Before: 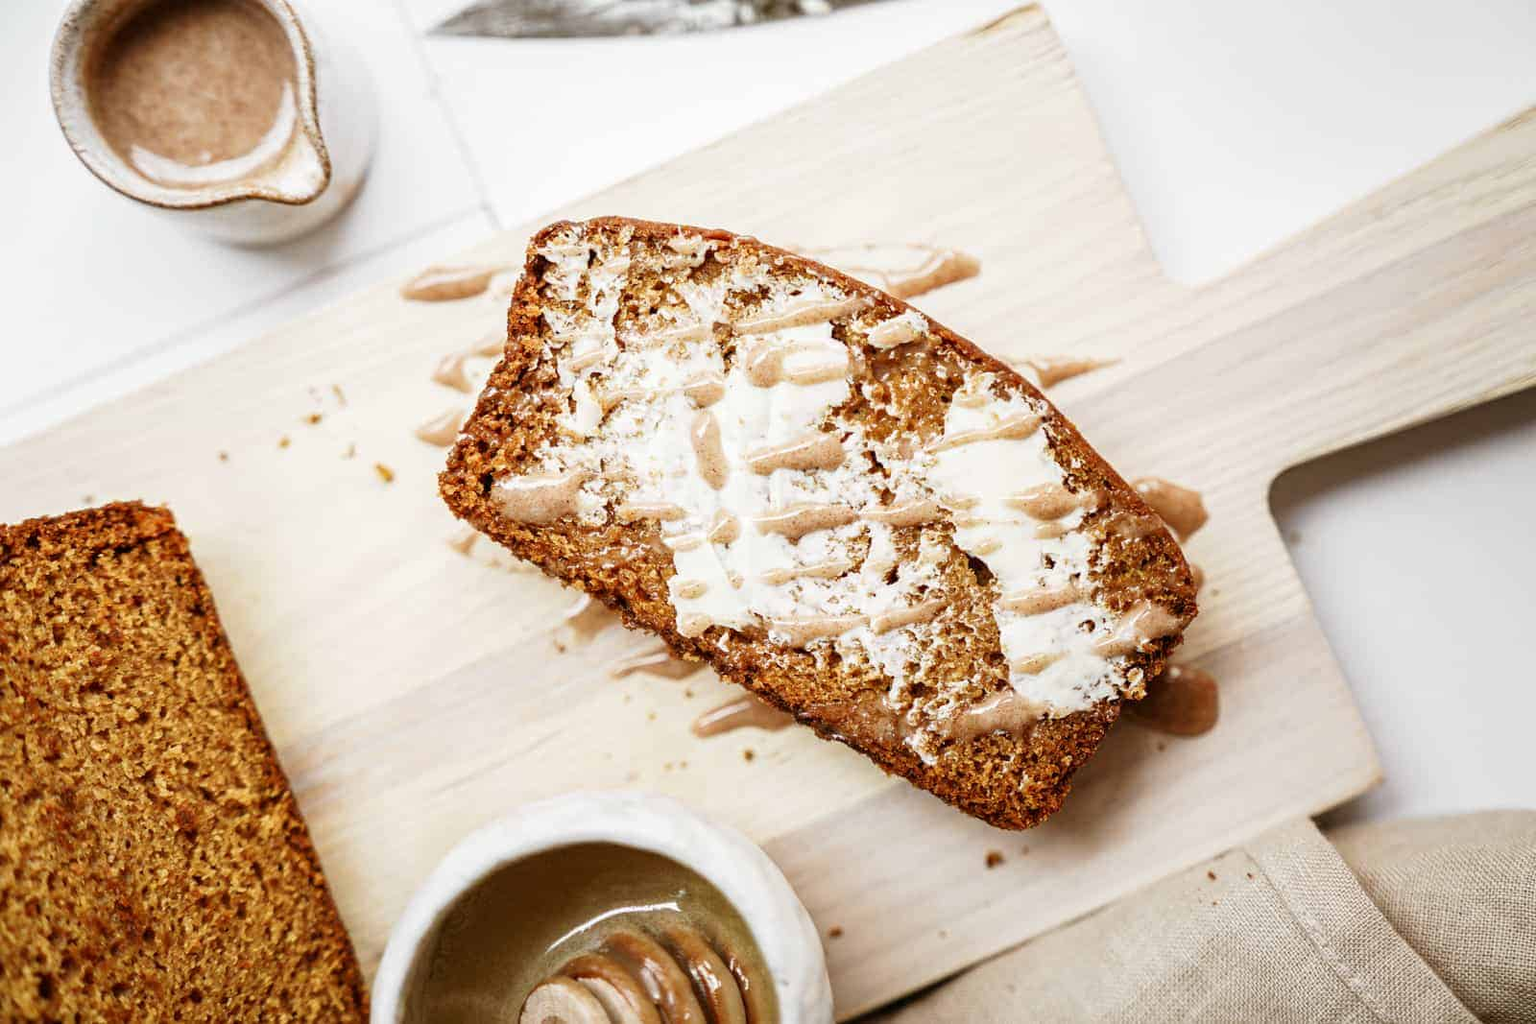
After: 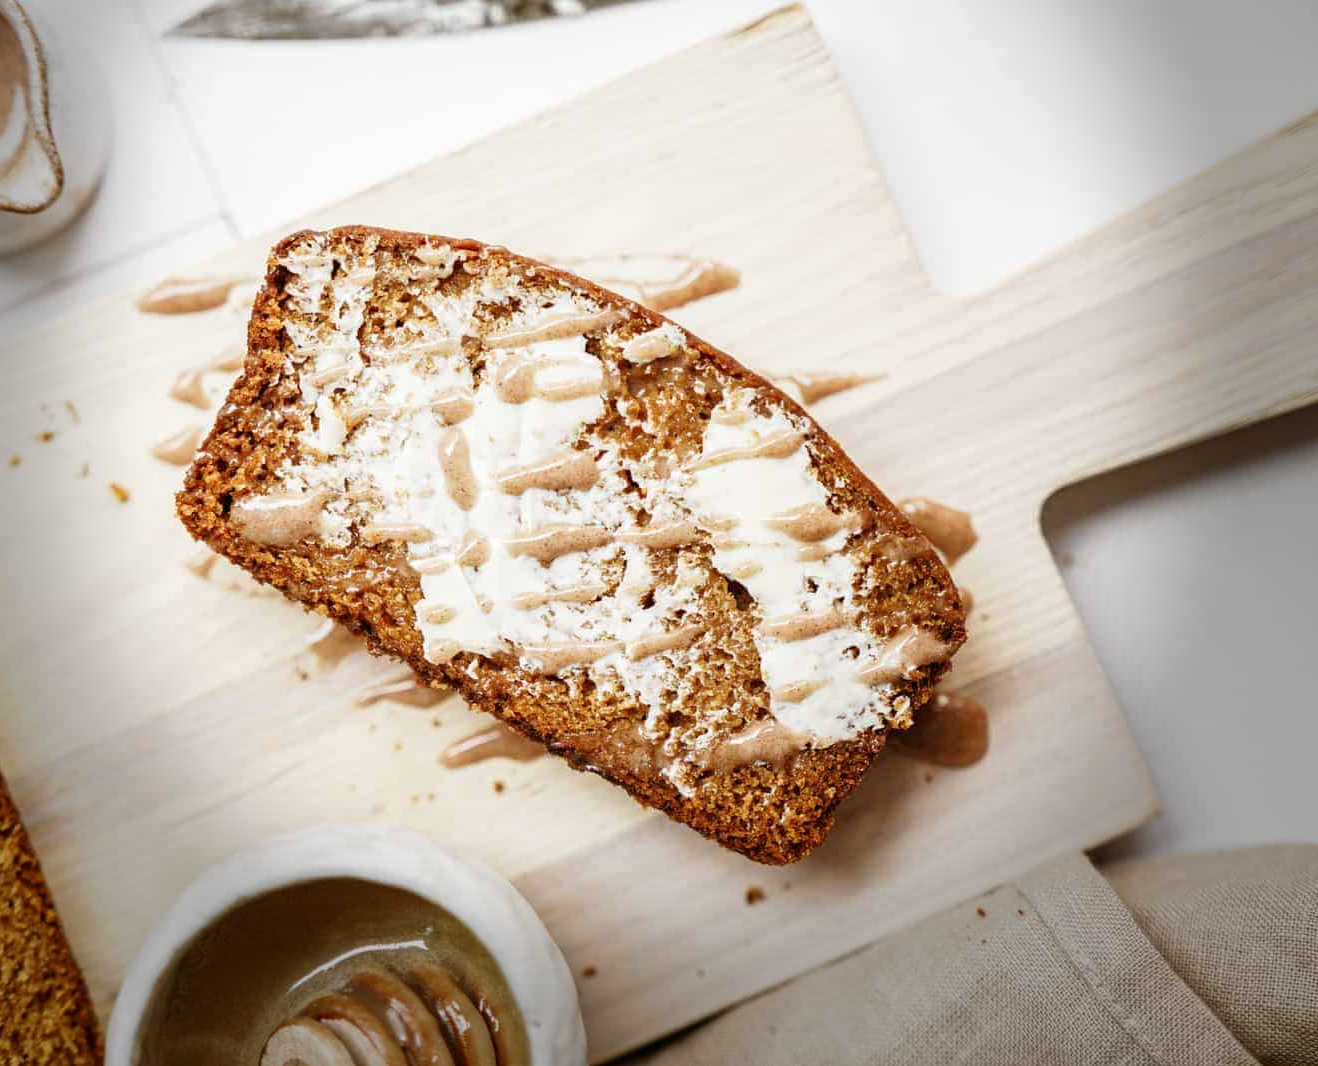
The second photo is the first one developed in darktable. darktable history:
vignetting: fall-off start 68.33%, fall-off radius 30%, saturation 0.042, center (-0.066, -0.311), width/height ratio 0.992, shape 0.85, dithering 8-bit output
crop: left 17.582%, bottom 0.031%
